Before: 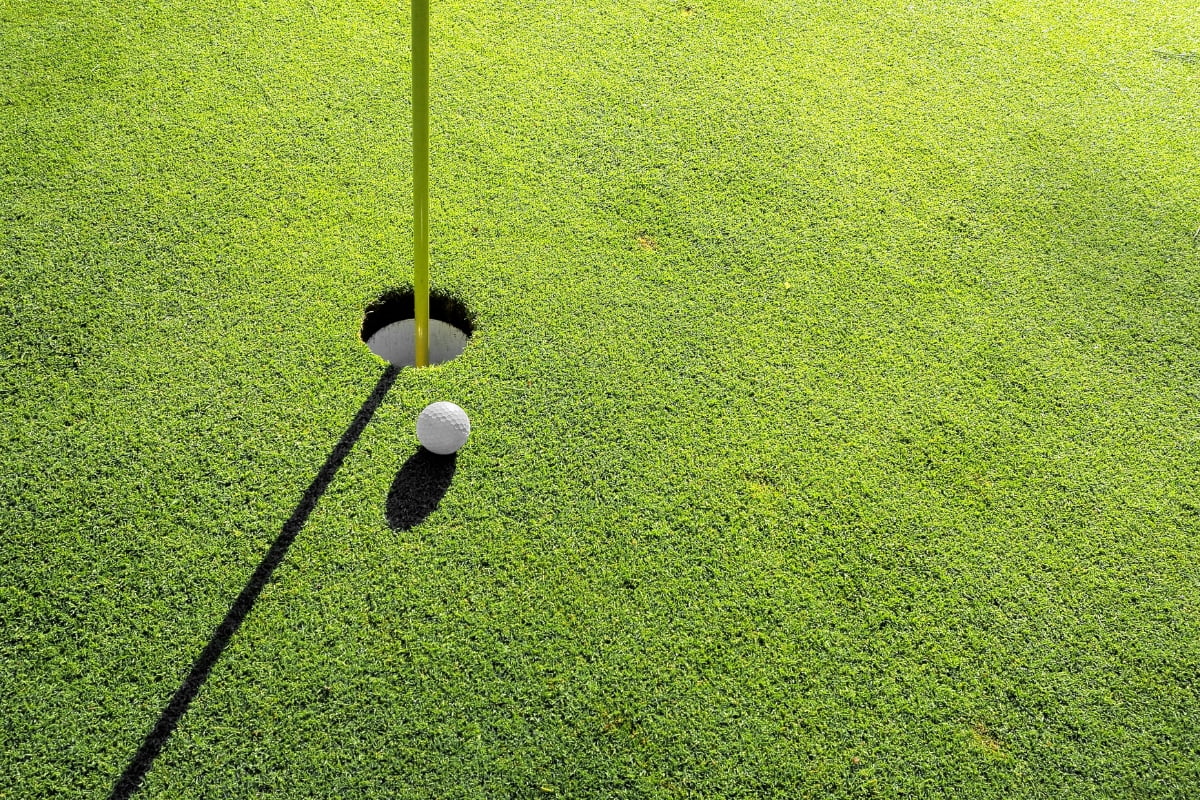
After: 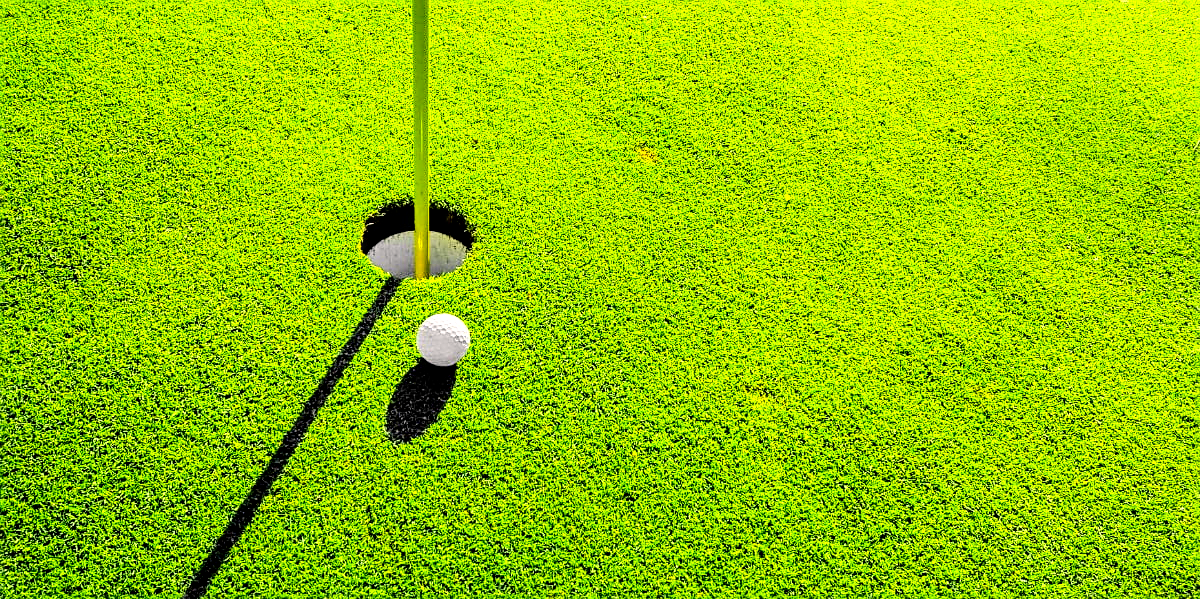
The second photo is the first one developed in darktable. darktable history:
local contrast: detail 160%
contrast brightness saturation: contrast 0.2, brightness 0.199, saturation 0.812
crop: top 11.062%, bottom 13.946%
color balance rgb: highlights gain › luminance 0.644%, highlights gain › chroma 0.505%, highlights gain › hue 43.28°, perceptual saturation grading › global saturation 33.11%
sharpen: on, module defaults
tone curve: curves: ch0 [(0, 0) (0.003, 0) (0.011, 0.002) (0.025, 0.004) (0.044, 0.007) (0.069, 0.015) (0.1, 0.025) (0.136, 0.04) (0.177, 0.09) (0.224, 0.152) (0.277, 0.239) (0.335, 0.335) (0.399, 0.43) (0.468, 0.524) (0.543, 0.621) (0.623, 0.712) (0.709, 0.792) (0.801, 0.871) (0.898, 0.951) (1, 1)], color space Lab, independent channels, preserve colors none
velvia: on, module defaults
